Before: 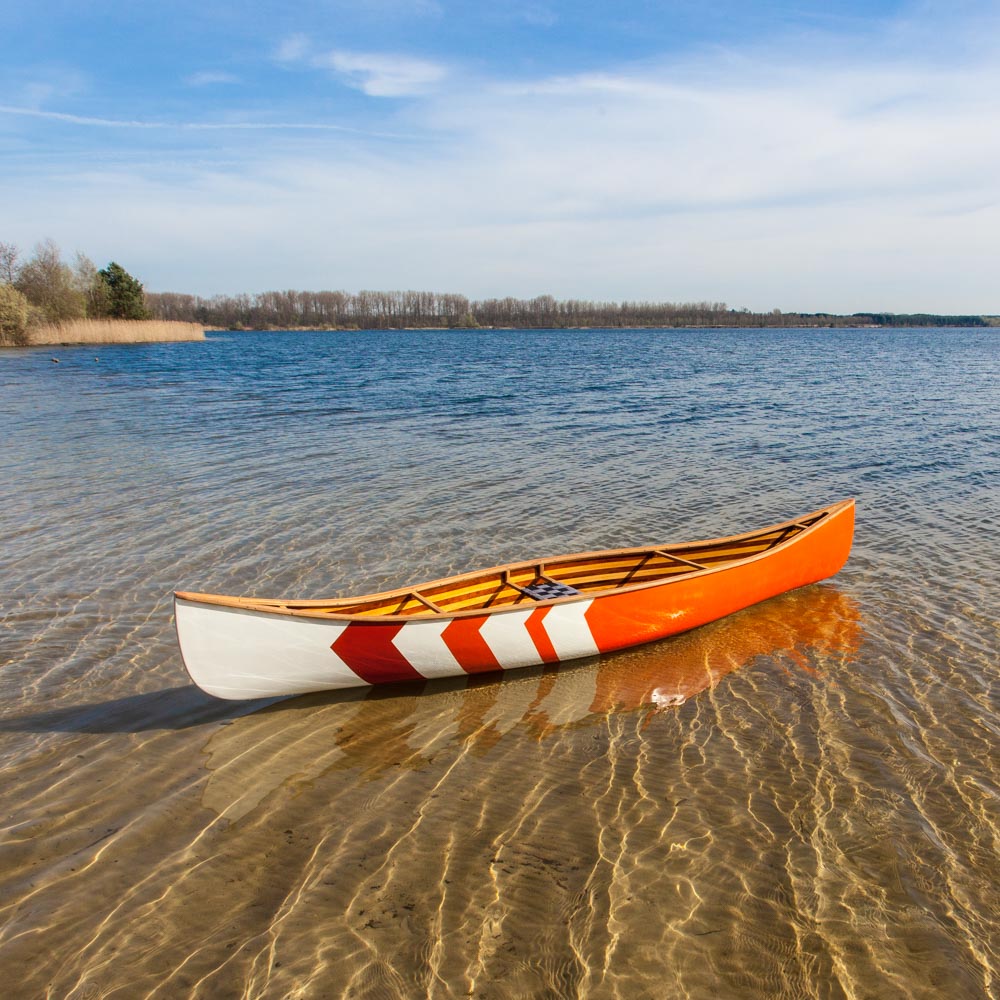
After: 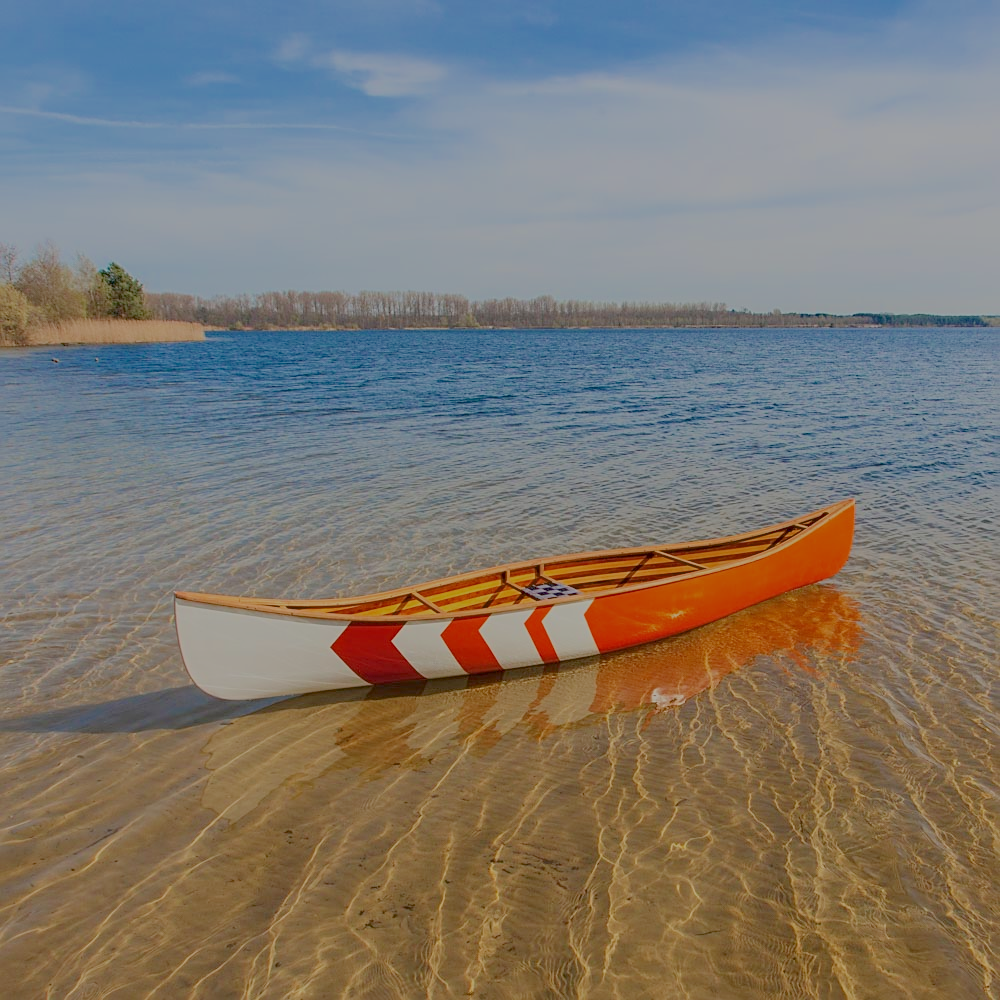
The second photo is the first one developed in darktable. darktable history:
sharpen: on, module defaults
filmic rgb: black relative exposure -14 EV, white relative exposure 8 EV, threshold 3 EV, hardness 3.74, latitude 50%, contrast 0.5, color science v5 (2021), contrast in shadows safe, contrast in highlights safe, enable highlight reconstruction true
